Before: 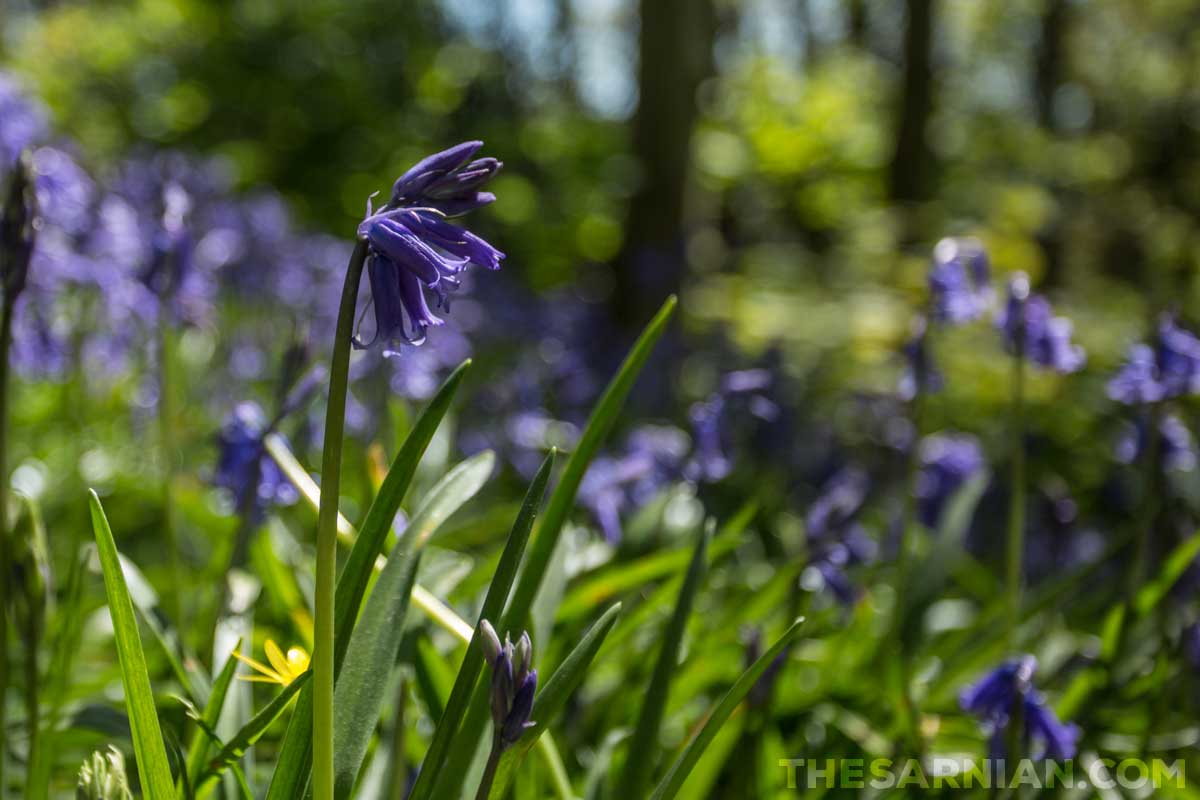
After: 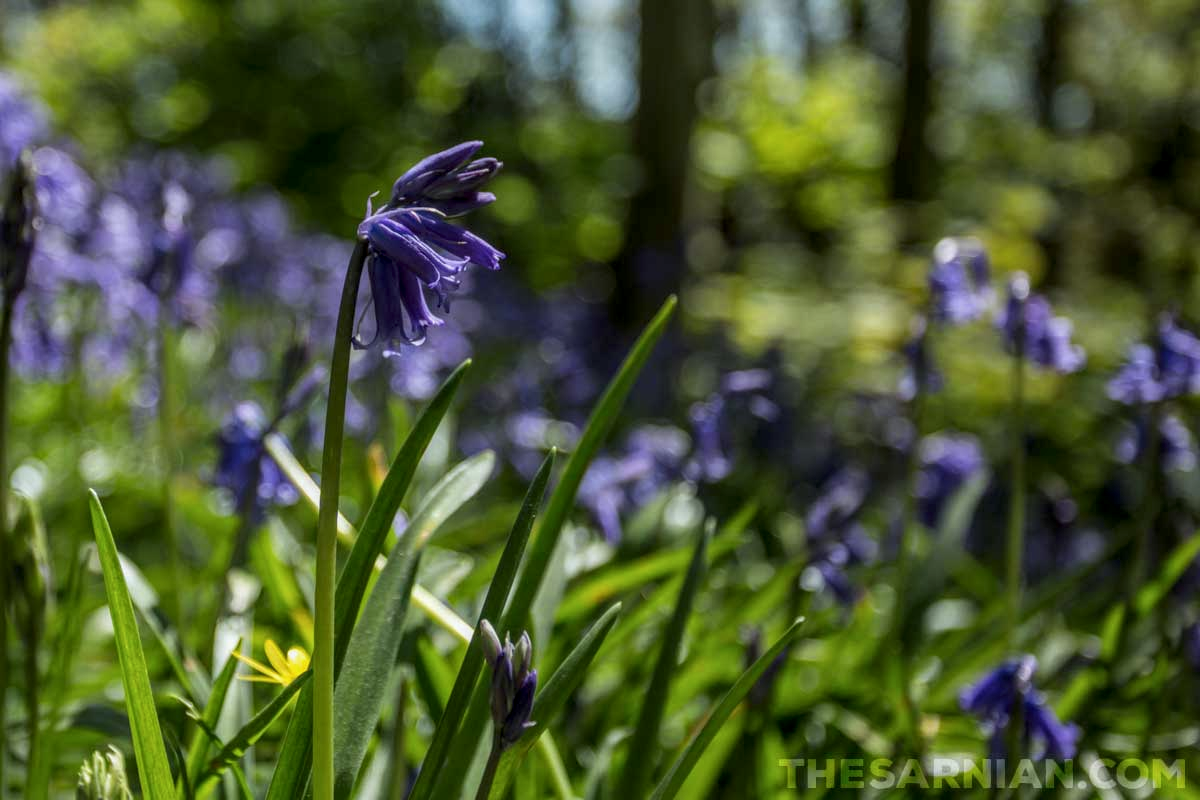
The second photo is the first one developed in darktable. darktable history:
local contrast: on, module defaults
exposure: exposure -0.157 EV, compensate highlight preservation false
white balance: red 0.978, blue 0.999
